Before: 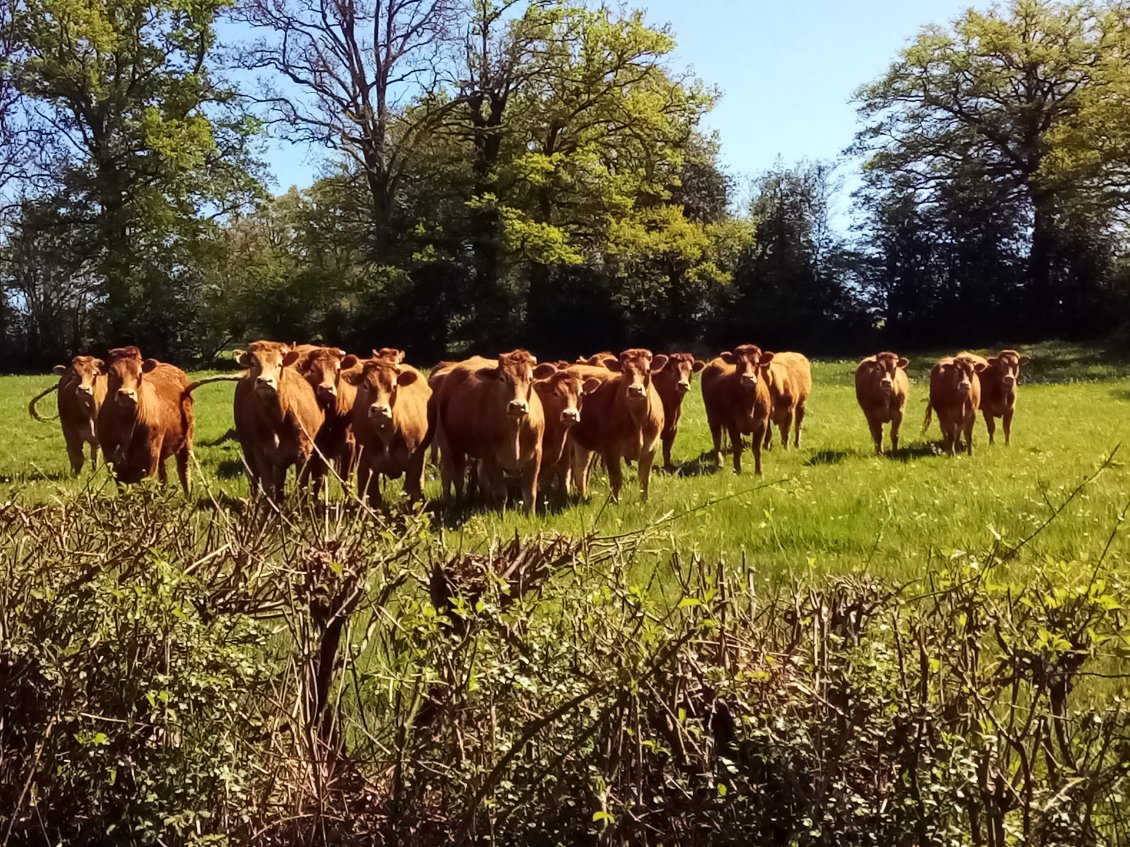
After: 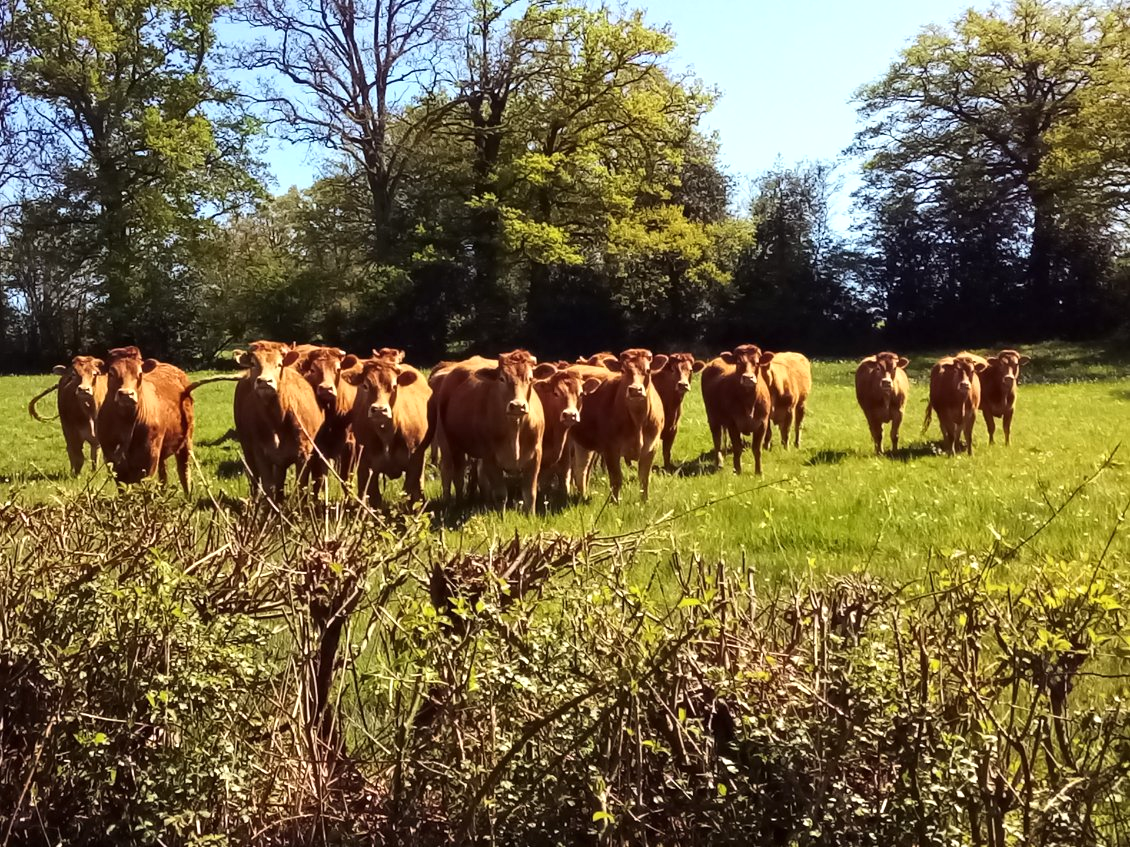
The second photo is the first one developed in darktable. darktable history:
exposure: black level correction 0, exposure 0.301 EV, compensate exposure bias true, compensate highlight preservation false
